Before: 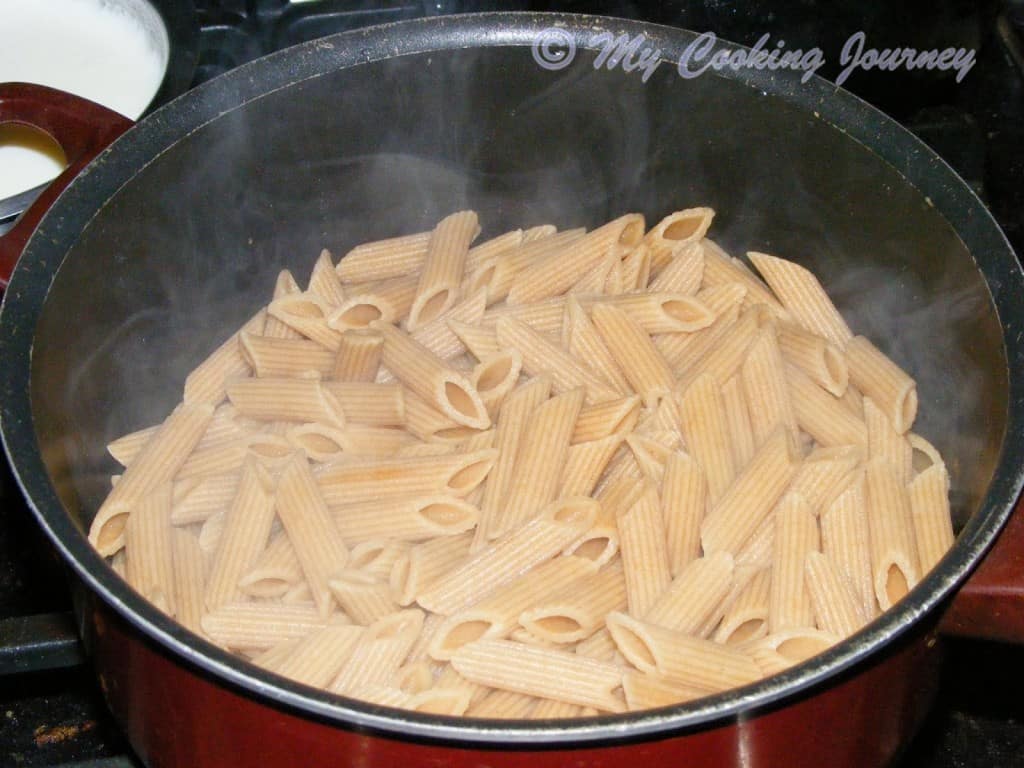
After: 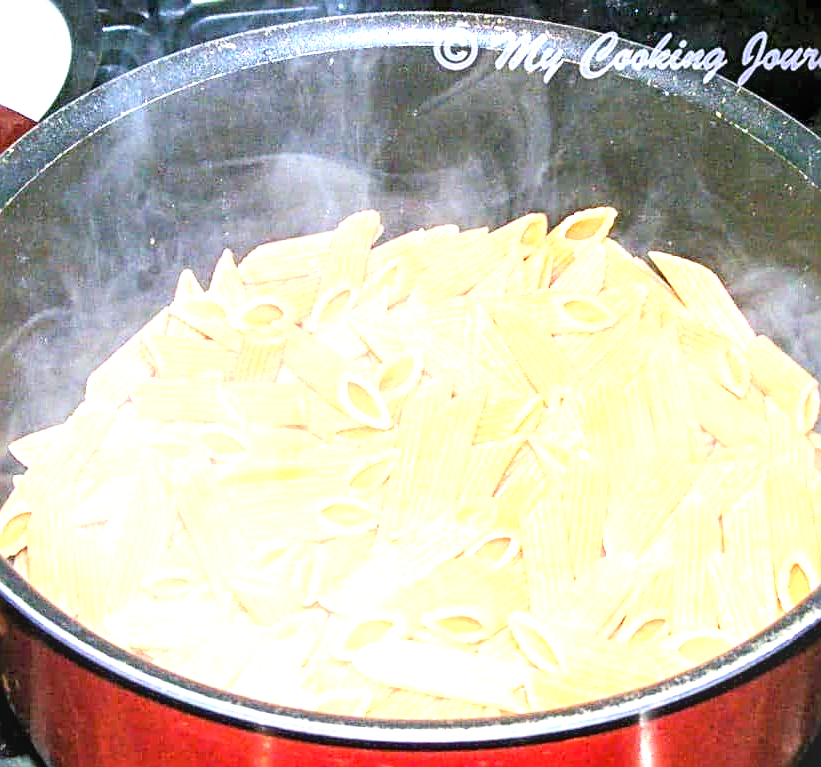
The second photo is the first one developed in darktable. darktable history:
crop and rotate: left 9.615%, right 10.124%
contrast brightness saturation: contrast 0.196, brightness 0.163, saturation 0.227
sharpen: radius 2.7, amount 0.654
tone equalizer: edges refinement/feathering 500, mask exposure compensation -1.57 EV, preserve details no
local contrast: on, module defaults
color calibration: illuminant as shot in camera, x 0.358, y 0.373, temperature 4628.91 K, saturation algorithm version 1 (2020)
exposure: black level correction 0.001, exposure 1.841 EV, compensate highlight preservation false
